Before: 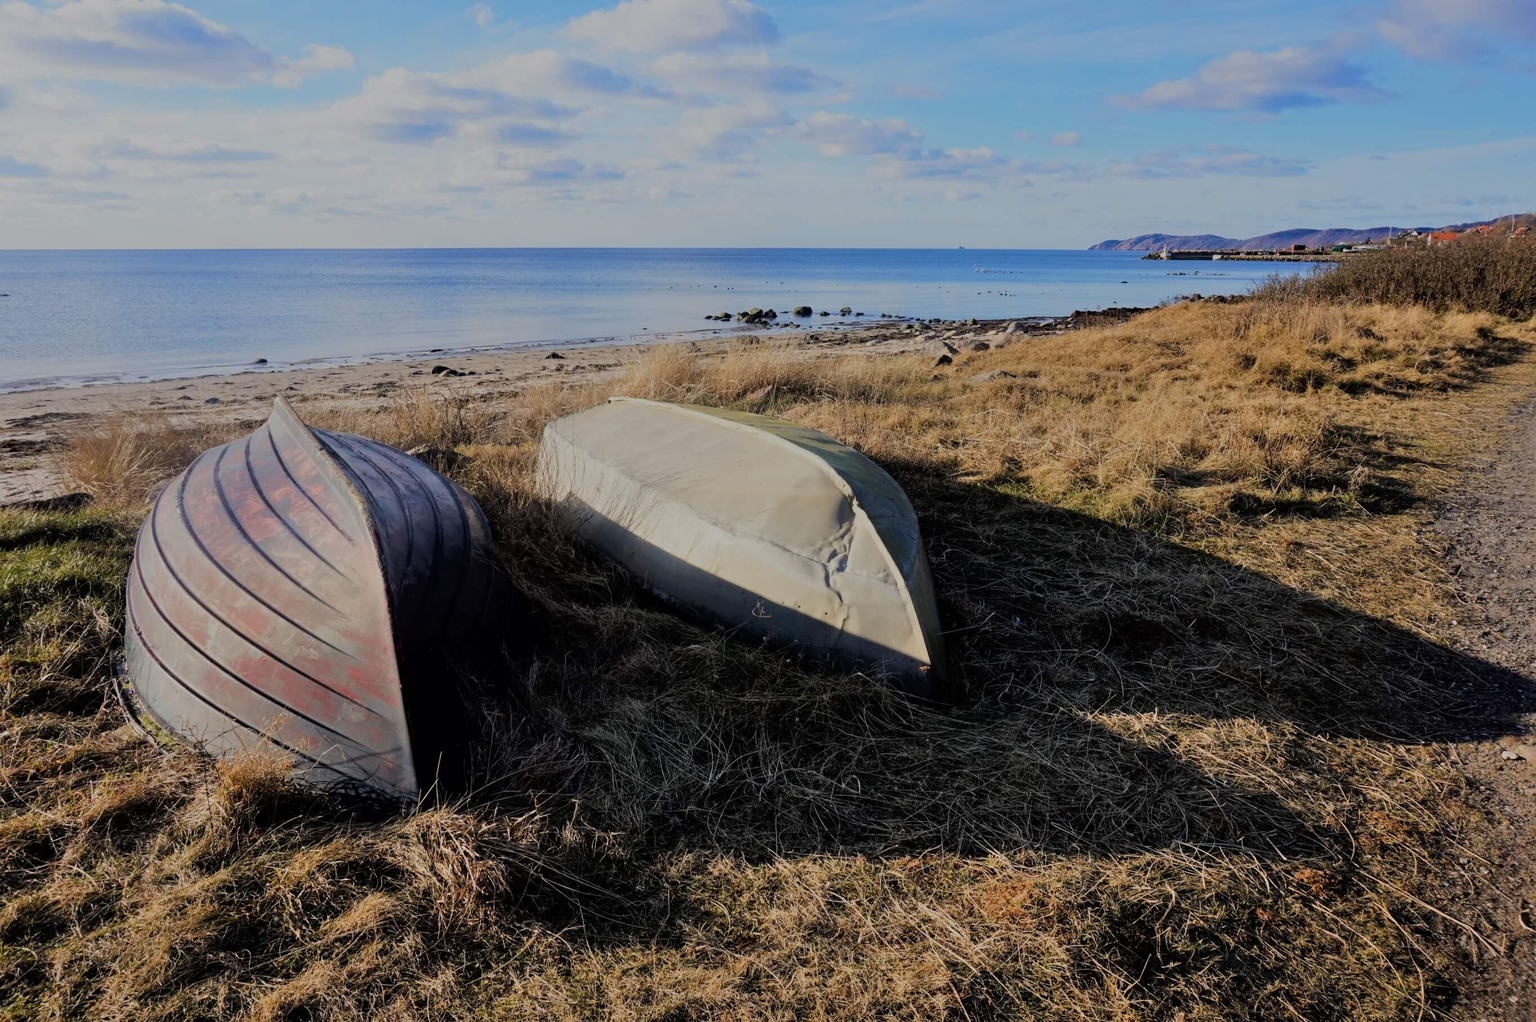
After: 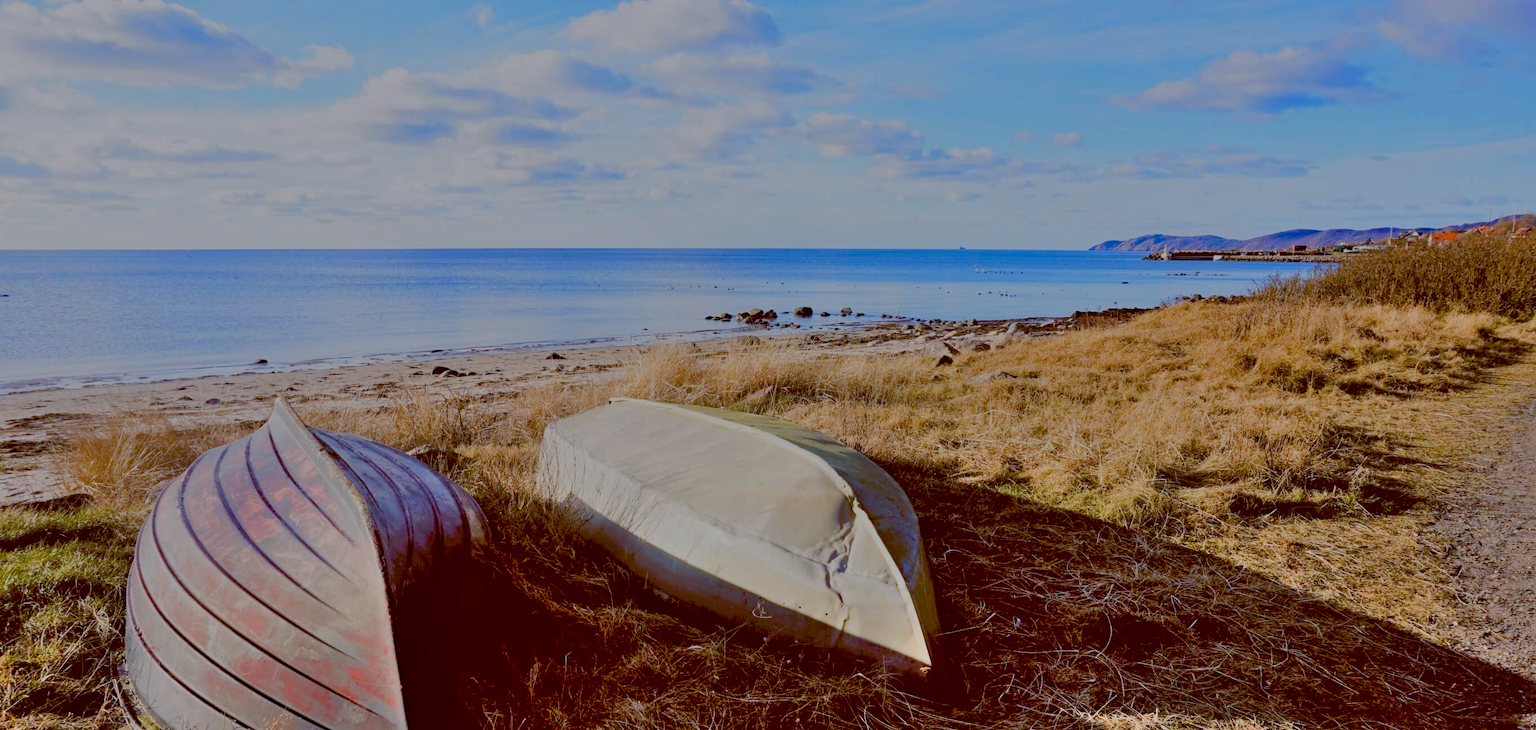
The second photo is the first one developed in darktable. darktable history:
color balance rgb: shadows lift › chroma 1%, shadows lift › hue 113°, highlights gain › chroma 0.2%, highlights gain › hue 333°, perceptual saturation grading › global saturation 20%, perceptual saturation grading › highlights -50%, perceptual saturation grading › shadows 25%, contrast -20%
crop: bottom 28.576%
exposure: compensate highlight preservation false
haze removal: compatibility mode true, adaptive false
shadows and highlights: white point adjustment 0.05, highlights color adjustment 55.9%, soften with gaussian
color balance: lift [1, 1.015, 1.004, 0.985], gamma [1, 0.958, 0.971, 1.042], gain [1, 0.956, 0.977, 1.044]
